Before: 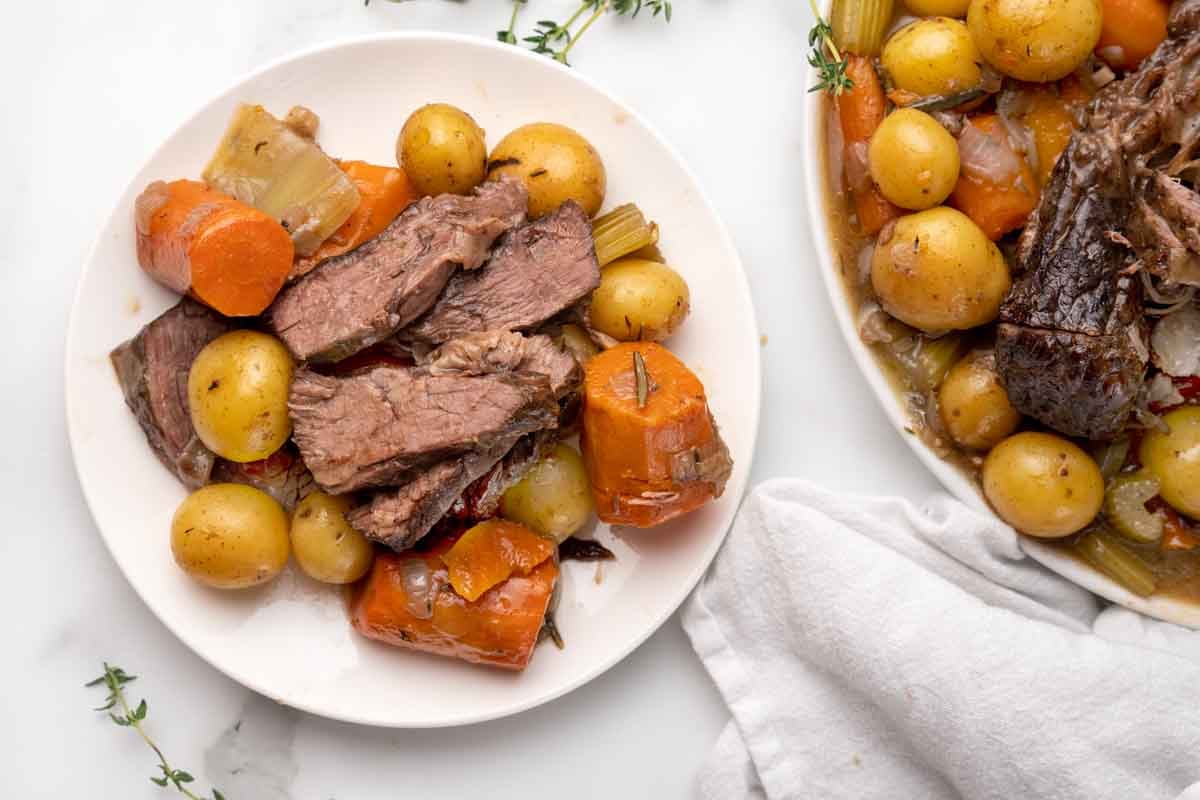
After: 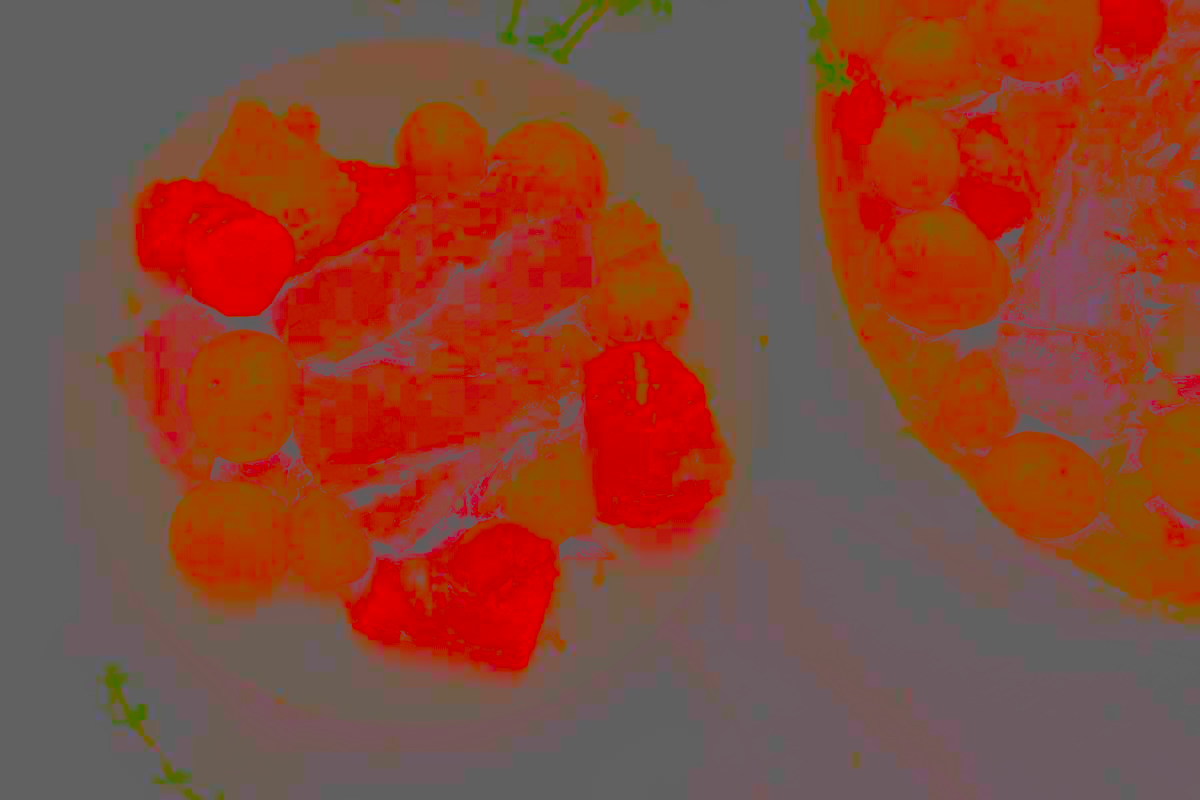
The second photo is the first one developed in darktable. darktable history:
color balance rgb: shadows lift › luminance 0.303%, shadows lift › chroma 6.904%, shadows lift › hue 299.99°, linear chroma grading › global chroma 9.723%, perceptual saturation grading › global saturation 41.505%, perceptual brilliance grading › global brilliance 20.082%, perceptual brilliance grading › shadows -40.406%
contrast brightness saturation: contrast -0.988, brightness -0.157, saturation 0.736
